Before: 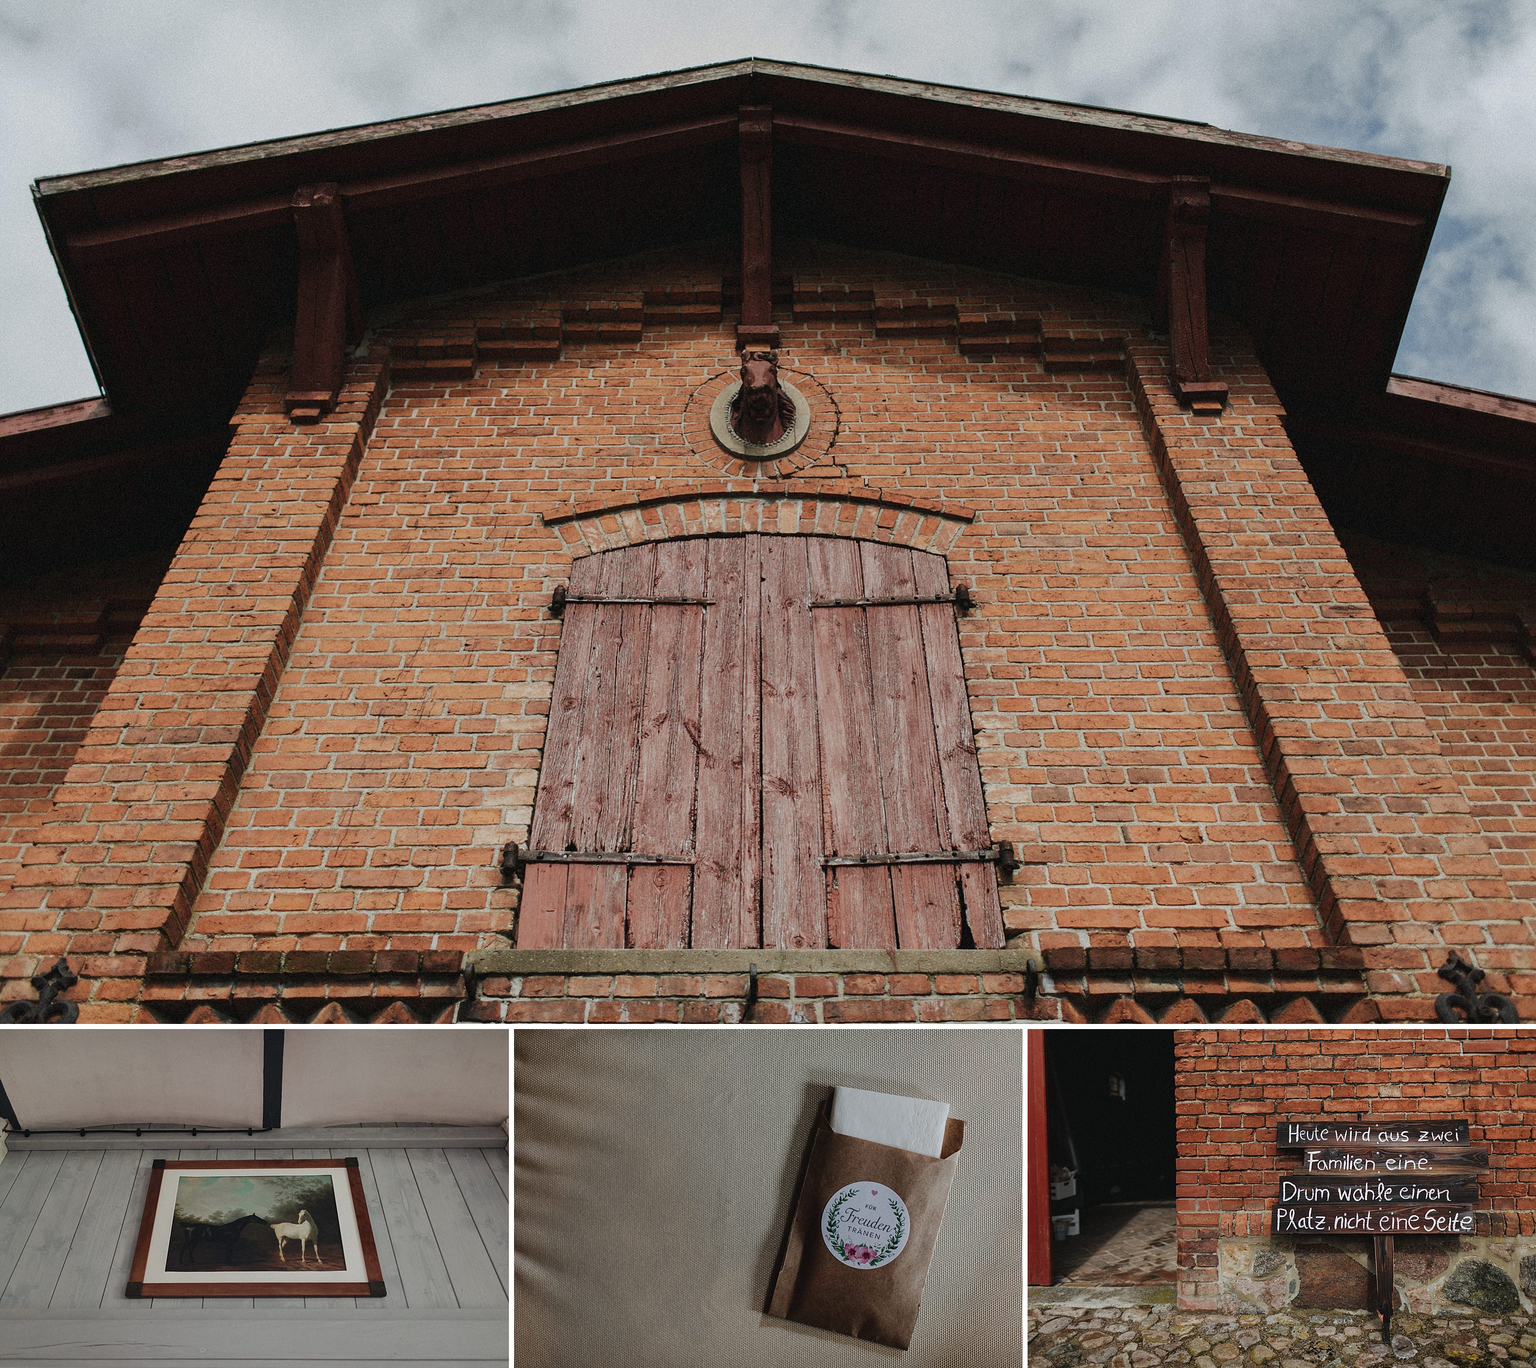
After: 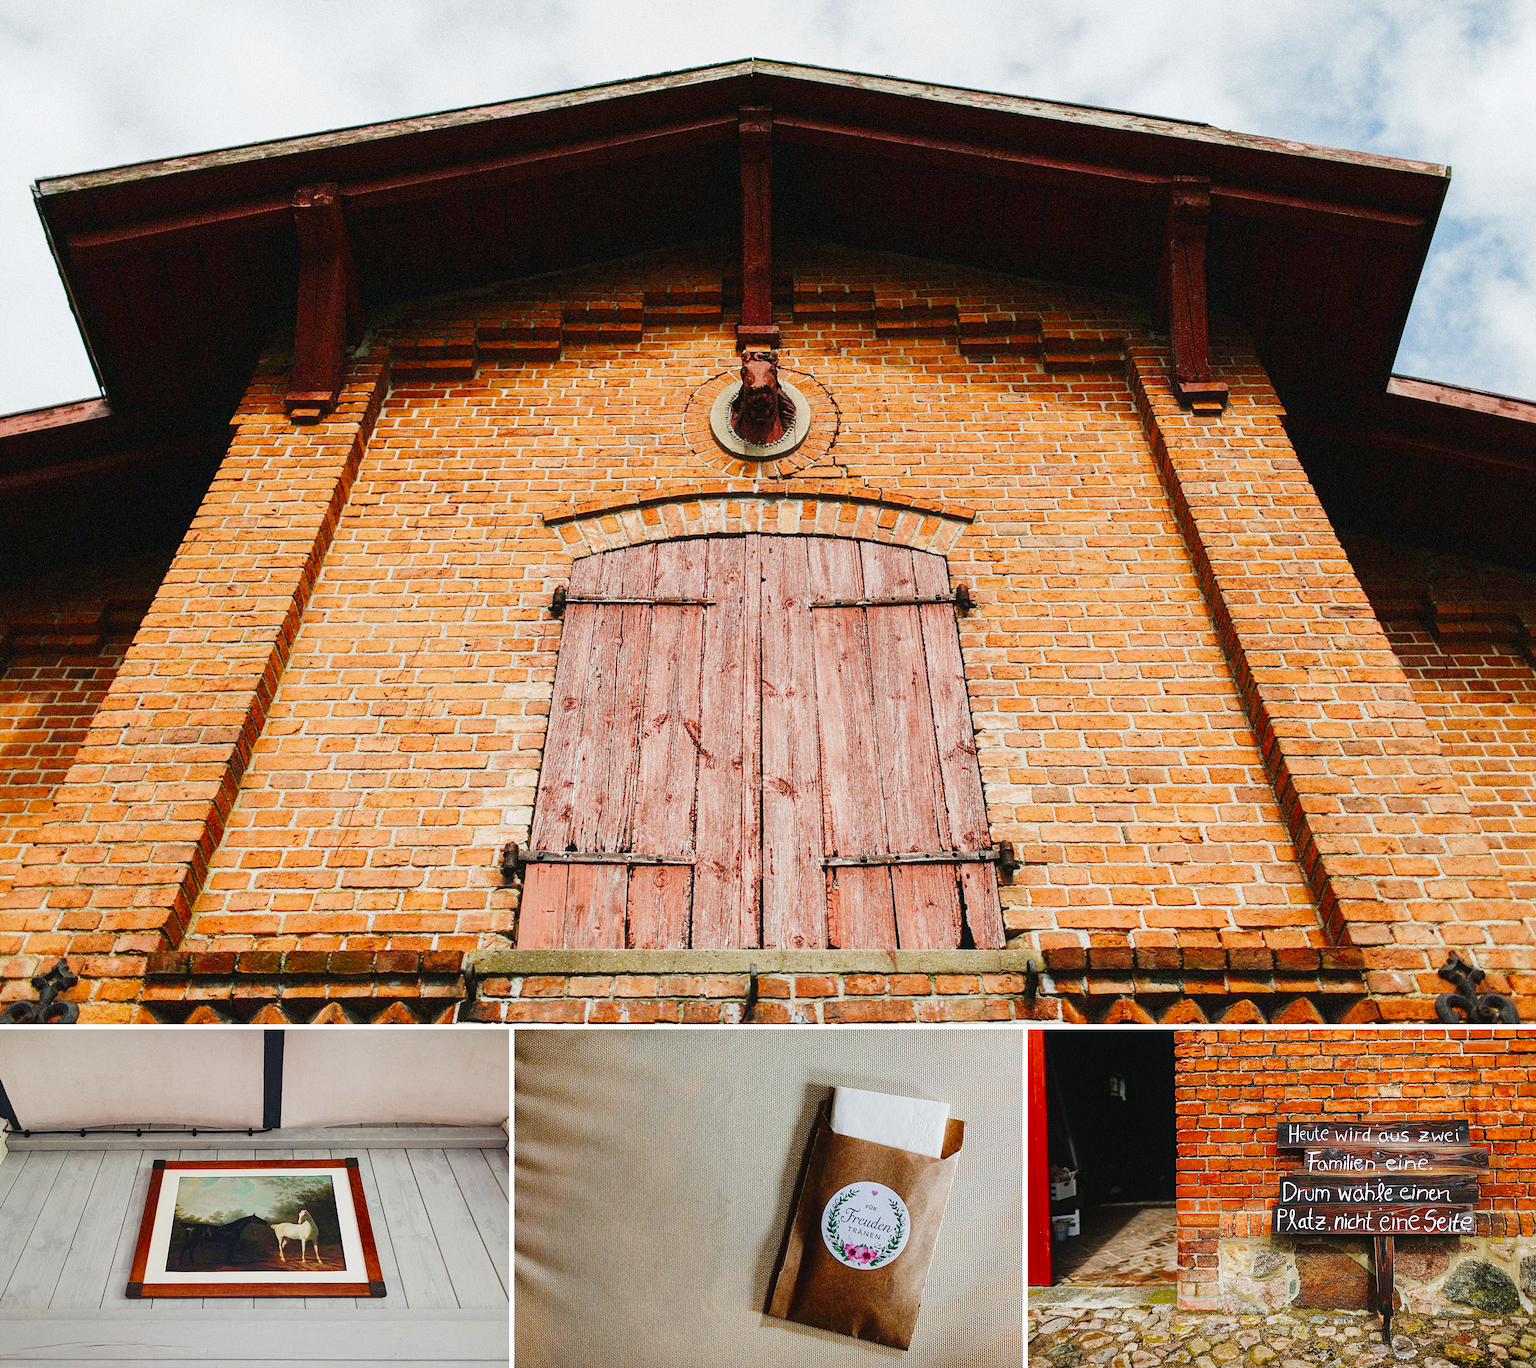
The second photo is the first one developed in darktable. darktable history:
vibrance: on, module defaults
color balance rgb: perceptual saturation grading › global saturation 35%, perceptual saturation grading › highlights -30%, perceptual saturation grading › shadows 35%, perceptual brilliance grading › global brilliance 3%, perceptual brilliance grading › highlights -3%, perceptual brilliance grading › shadows 3%
contrast equalizer: y [[0.5, 0.5, 0.472, 0.5, 0.5, 0.5], [0.5 ×6], [0.5 ×6], [0 ×6], [0 ×6]]
base curve: curves: ch0 [(0, 0) (0.008, 0.007) (0.022, 0.029) (0.048, 0.089) (0.092, 0.197) (0.191, 0.399) (0.275, 0.534) (0.357, 0.65) (0.477, 0.78) (0.542, 0.833) (0.799, 0.973) (1, 1)], preserve colors none
